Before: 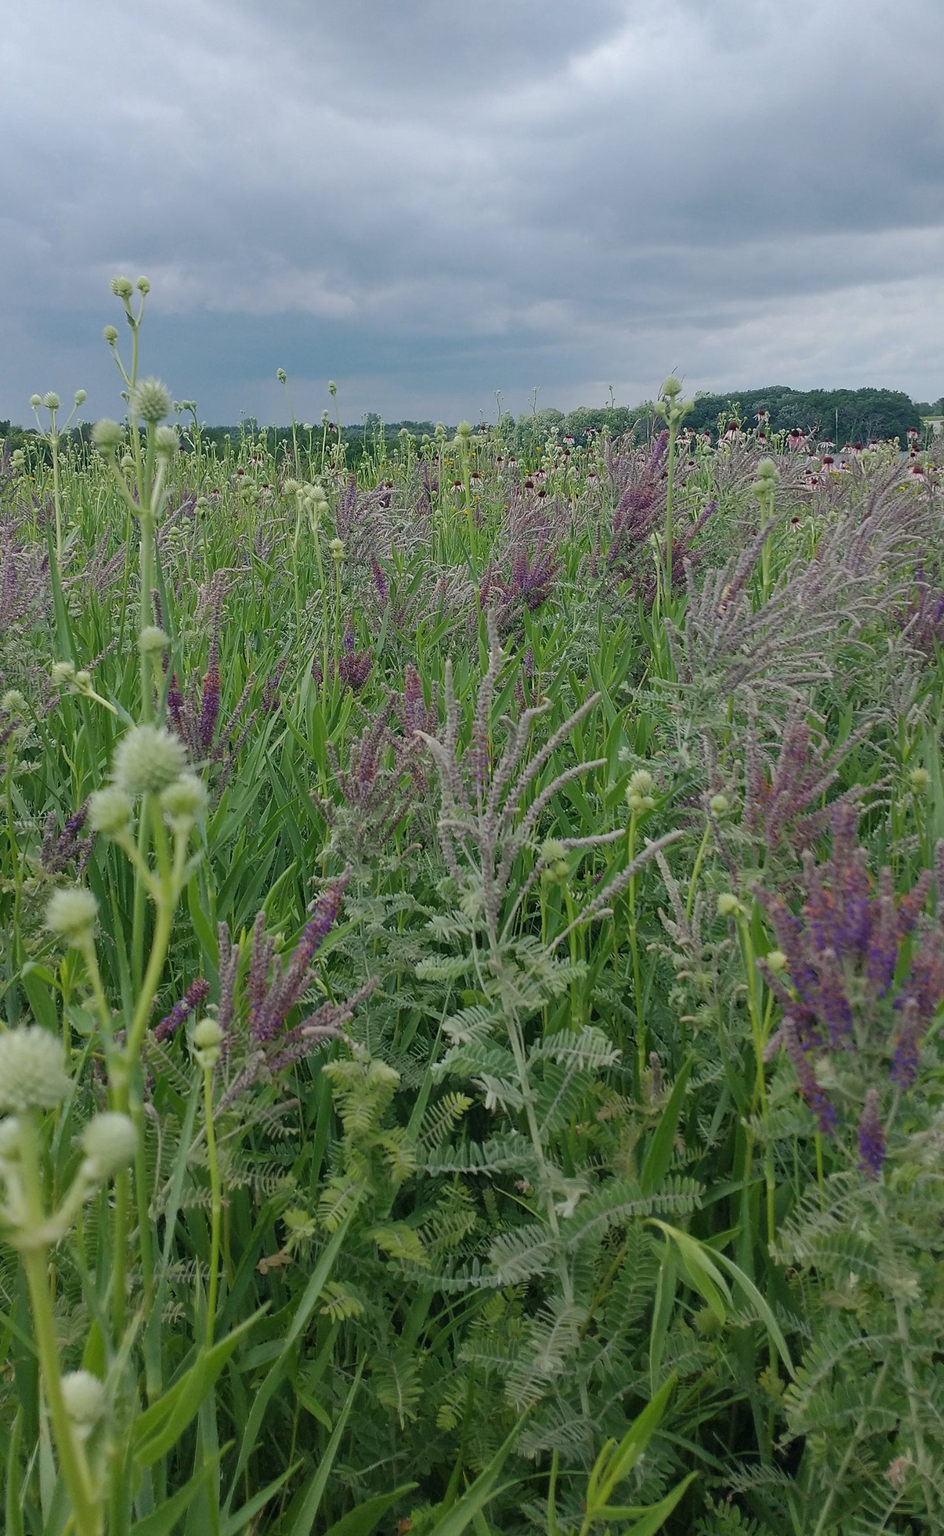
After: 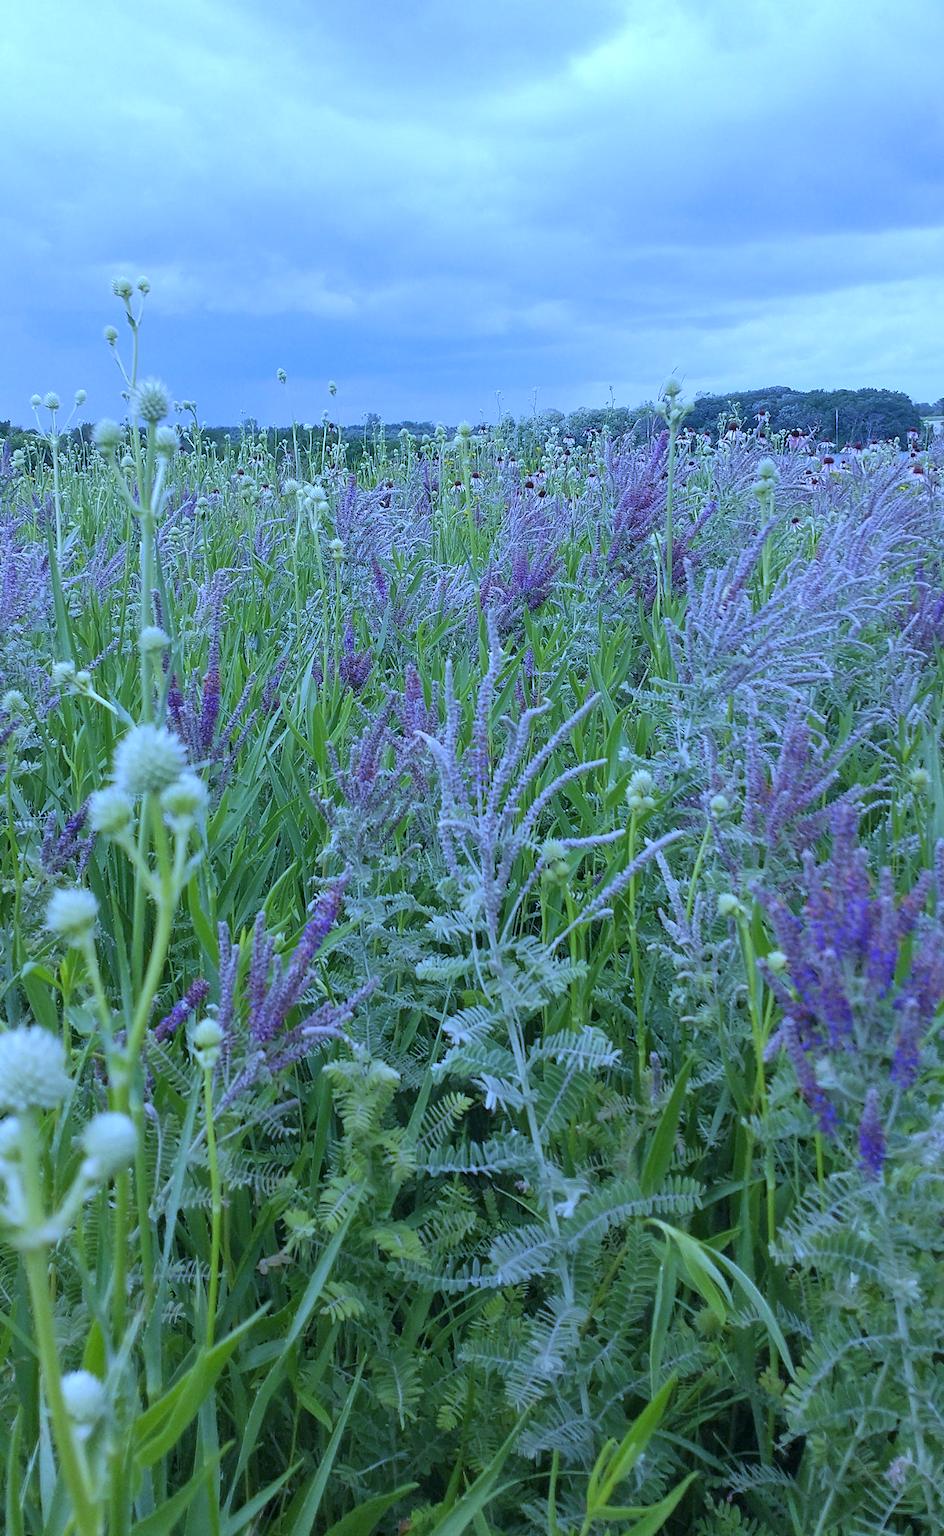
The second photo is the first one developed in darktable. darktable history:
exposure: black level correction 0.001, exposure 0.5 EV, compensate exposure bias true, compensate highlight preservation false
white balance: red 0.766, blue 1.537
